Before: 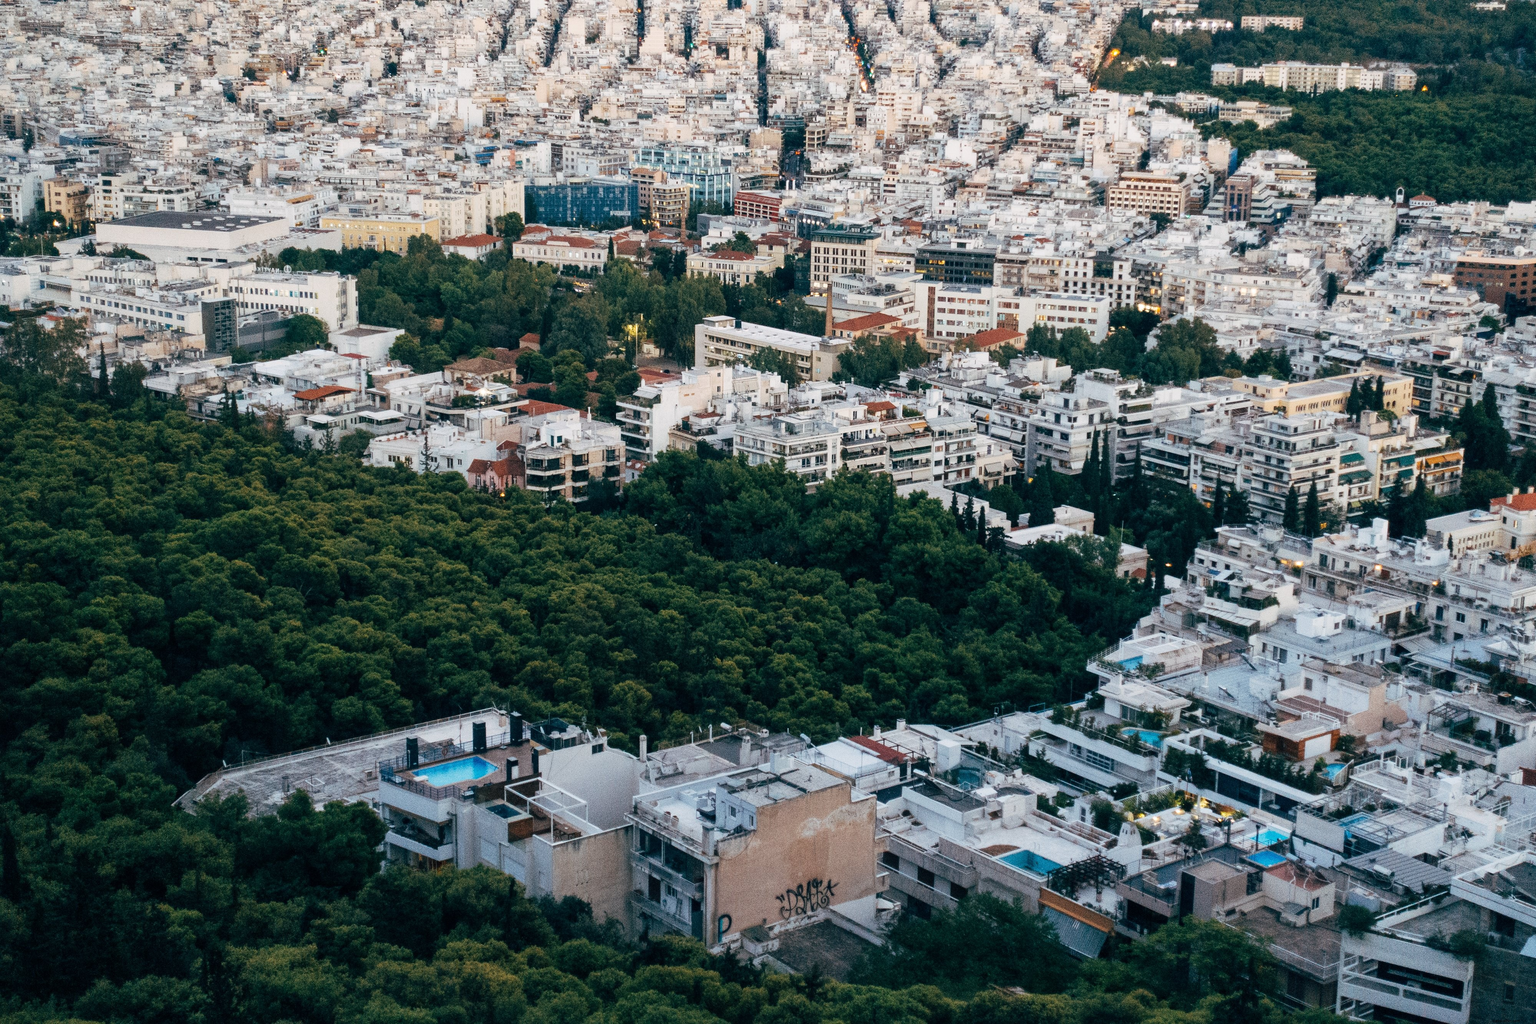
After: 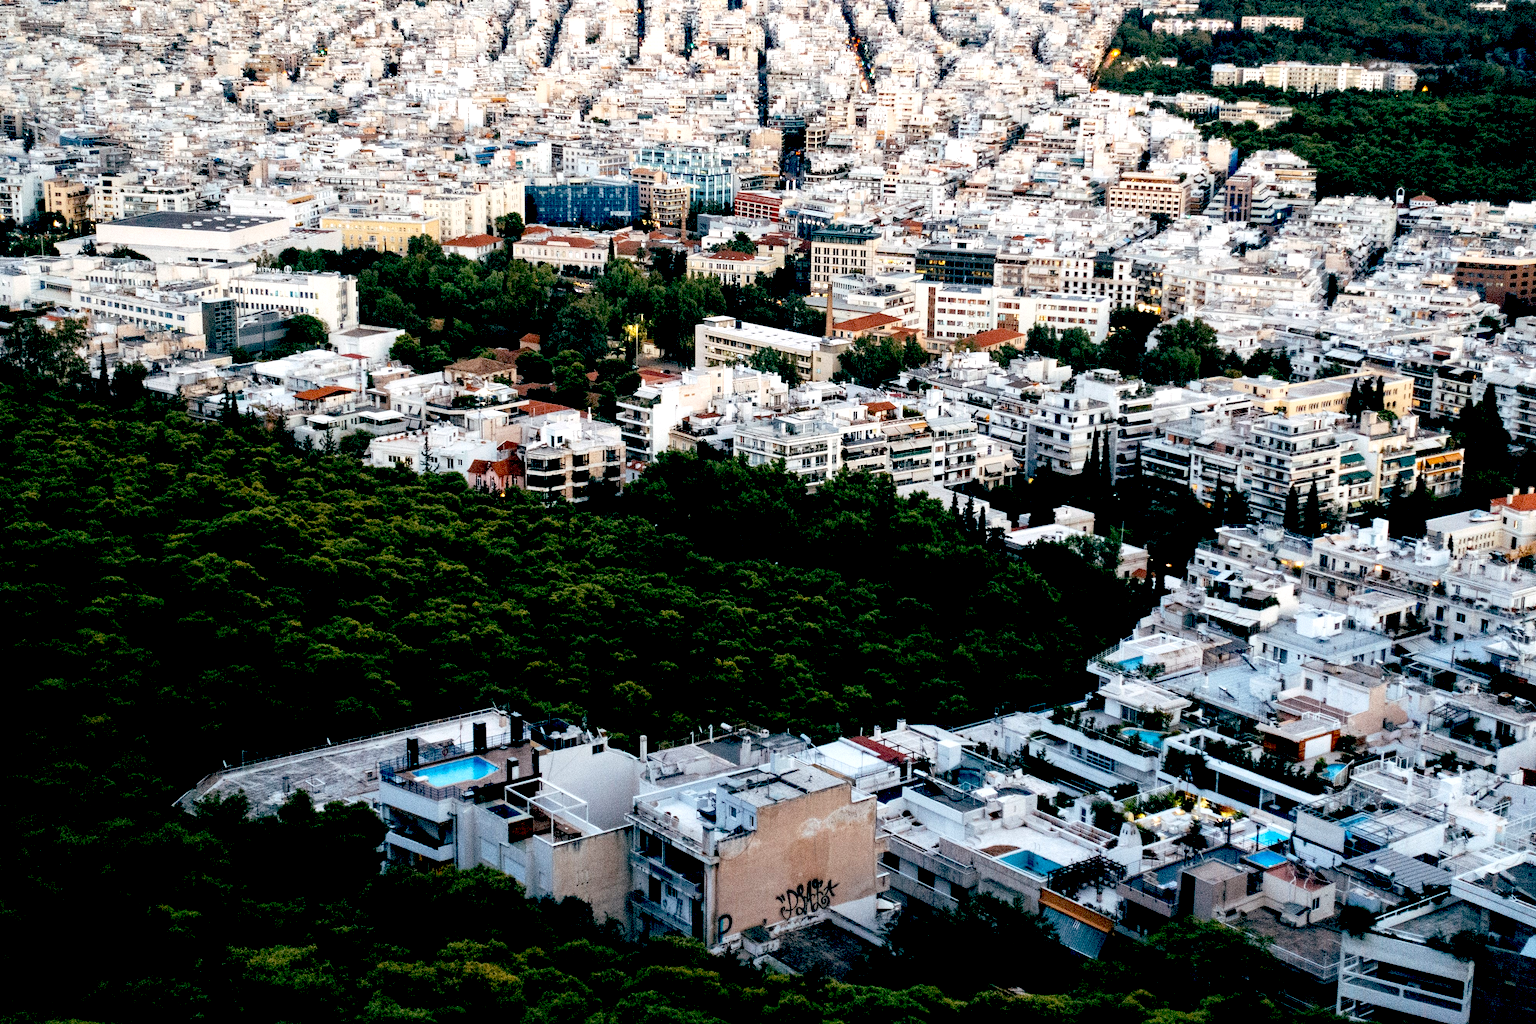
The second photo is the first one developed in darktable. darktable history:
exposure: black level correction 0.04, exposure 0.498 EV, compensate highlight preservation false
